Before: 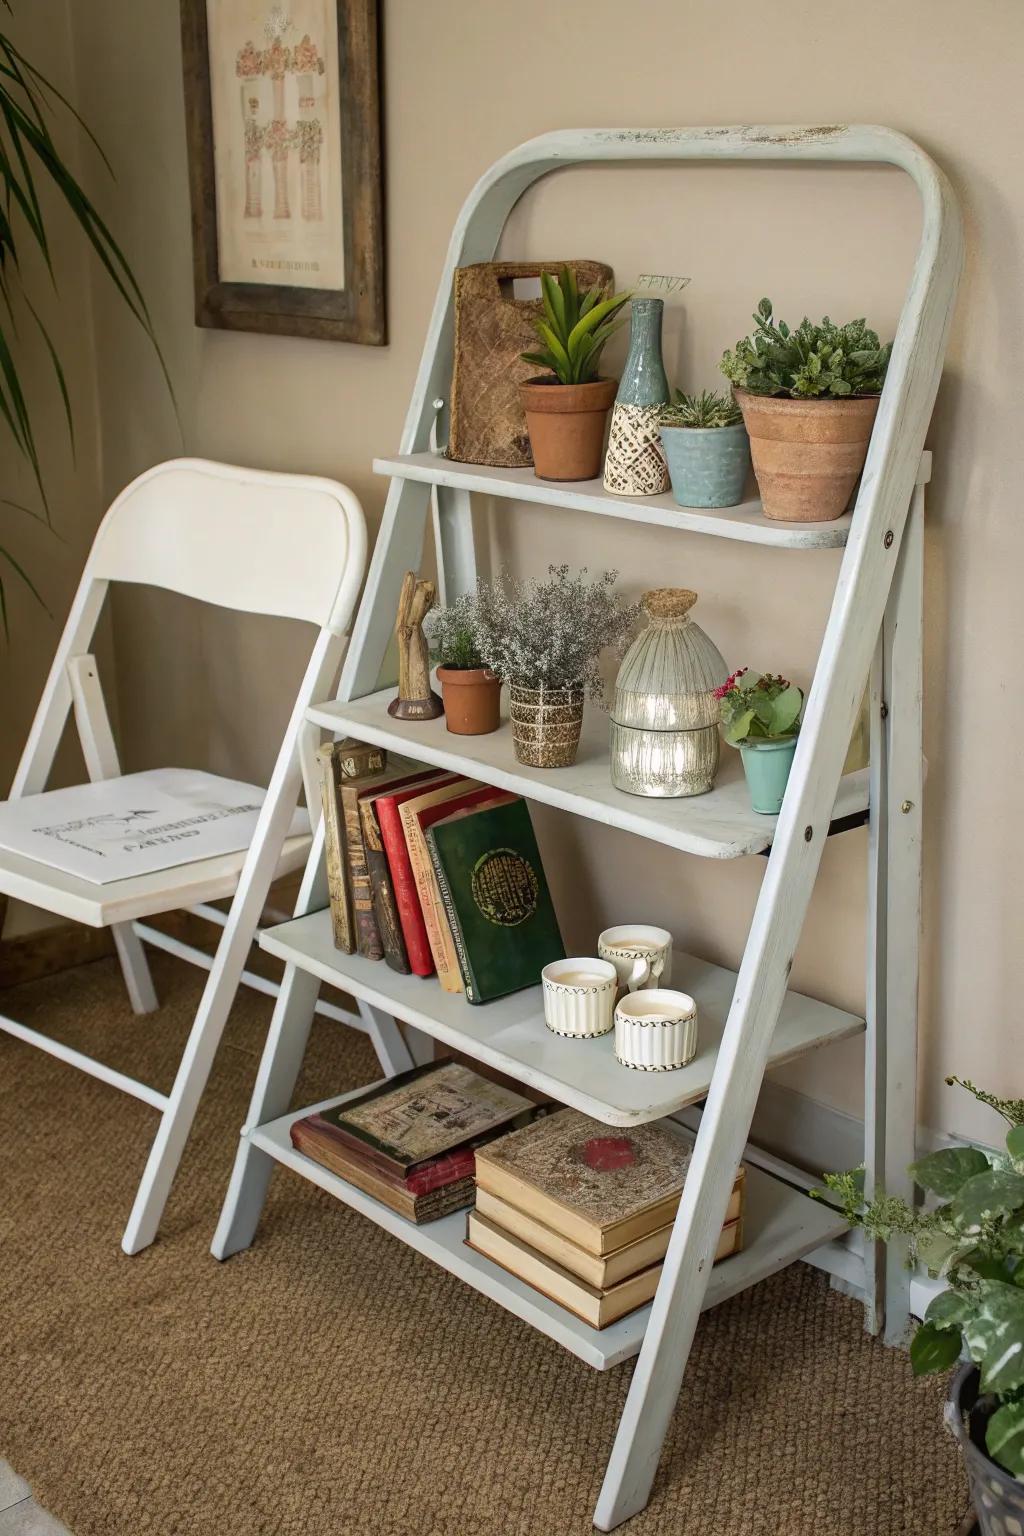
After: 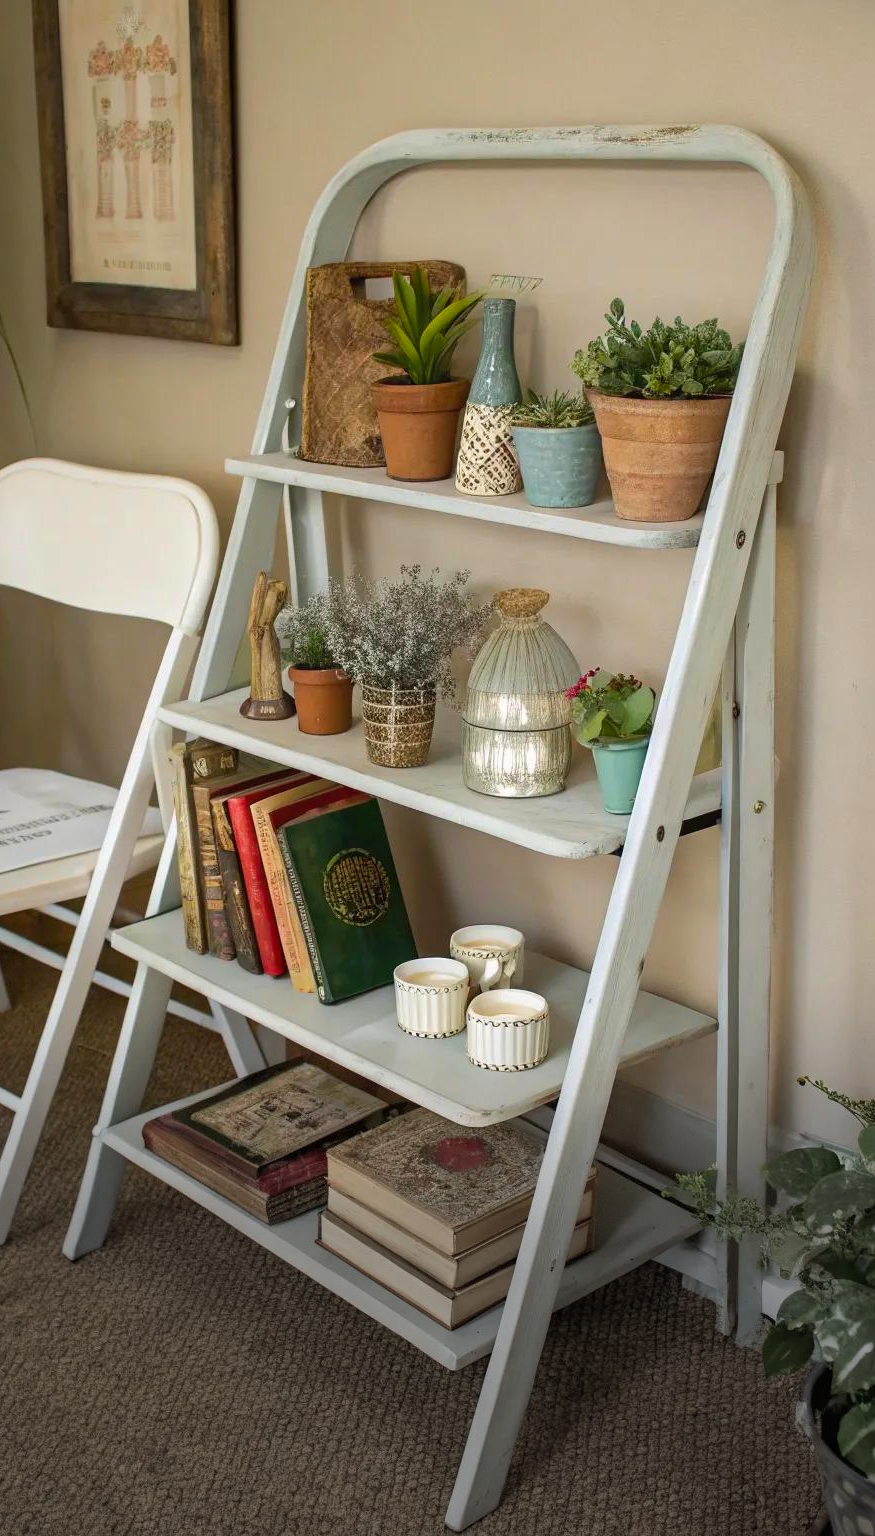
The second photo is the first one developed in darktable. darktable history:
crop and rotate: left 14.546%
shadows and highlights: shadows 25.91, highlights -24.29
vignetting: fall-off start 99.32%, center (-0.054, -0.355), width/height ratio 1.319, dithering 8-bit output, unbound false
color balance rgb: perceptual saturation grading › global saturation 9.613%, global vibrance 20%
